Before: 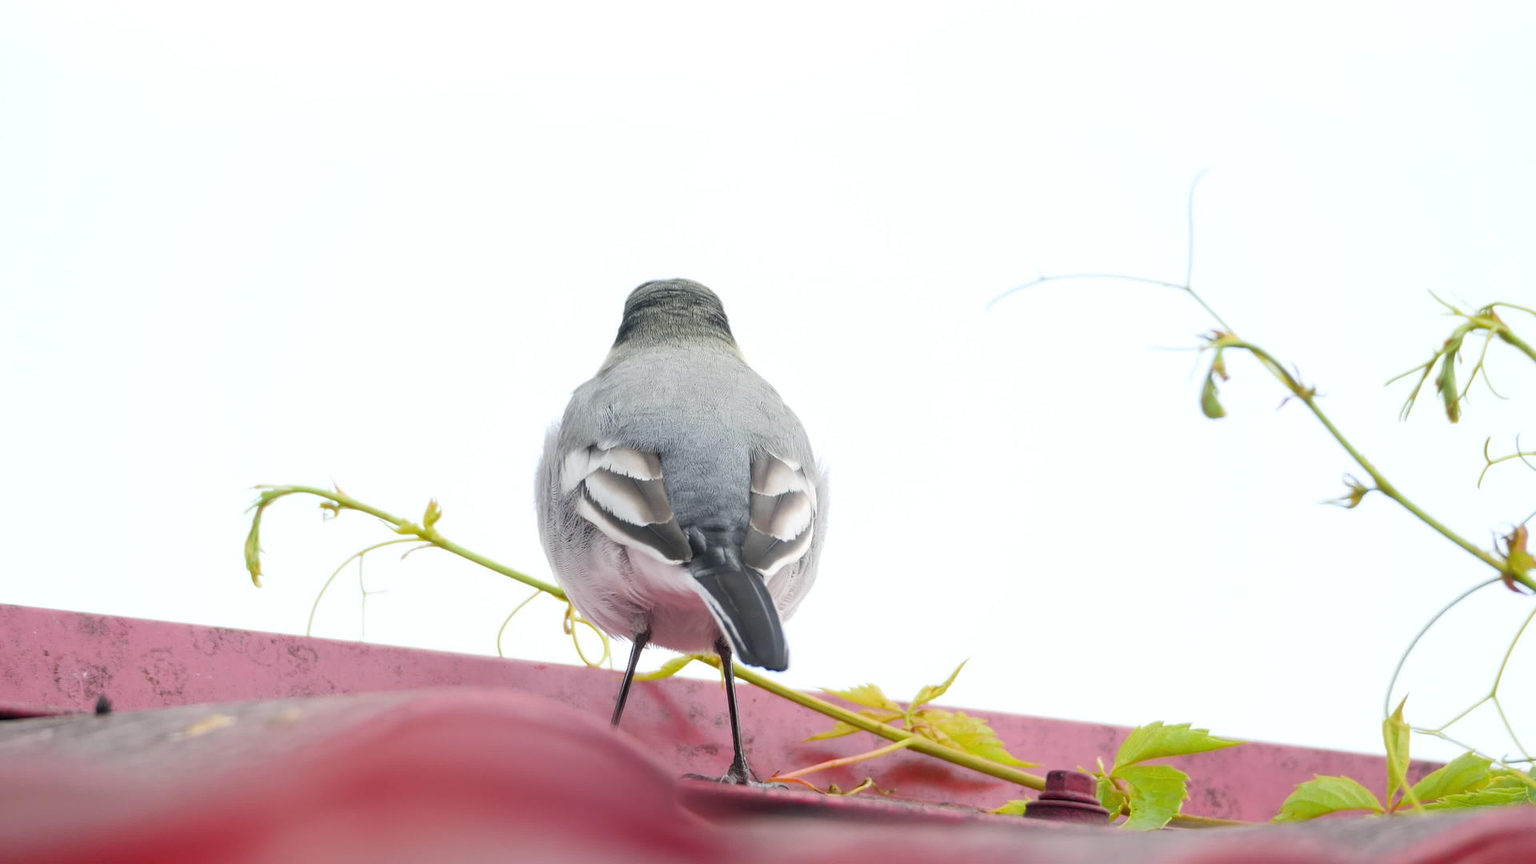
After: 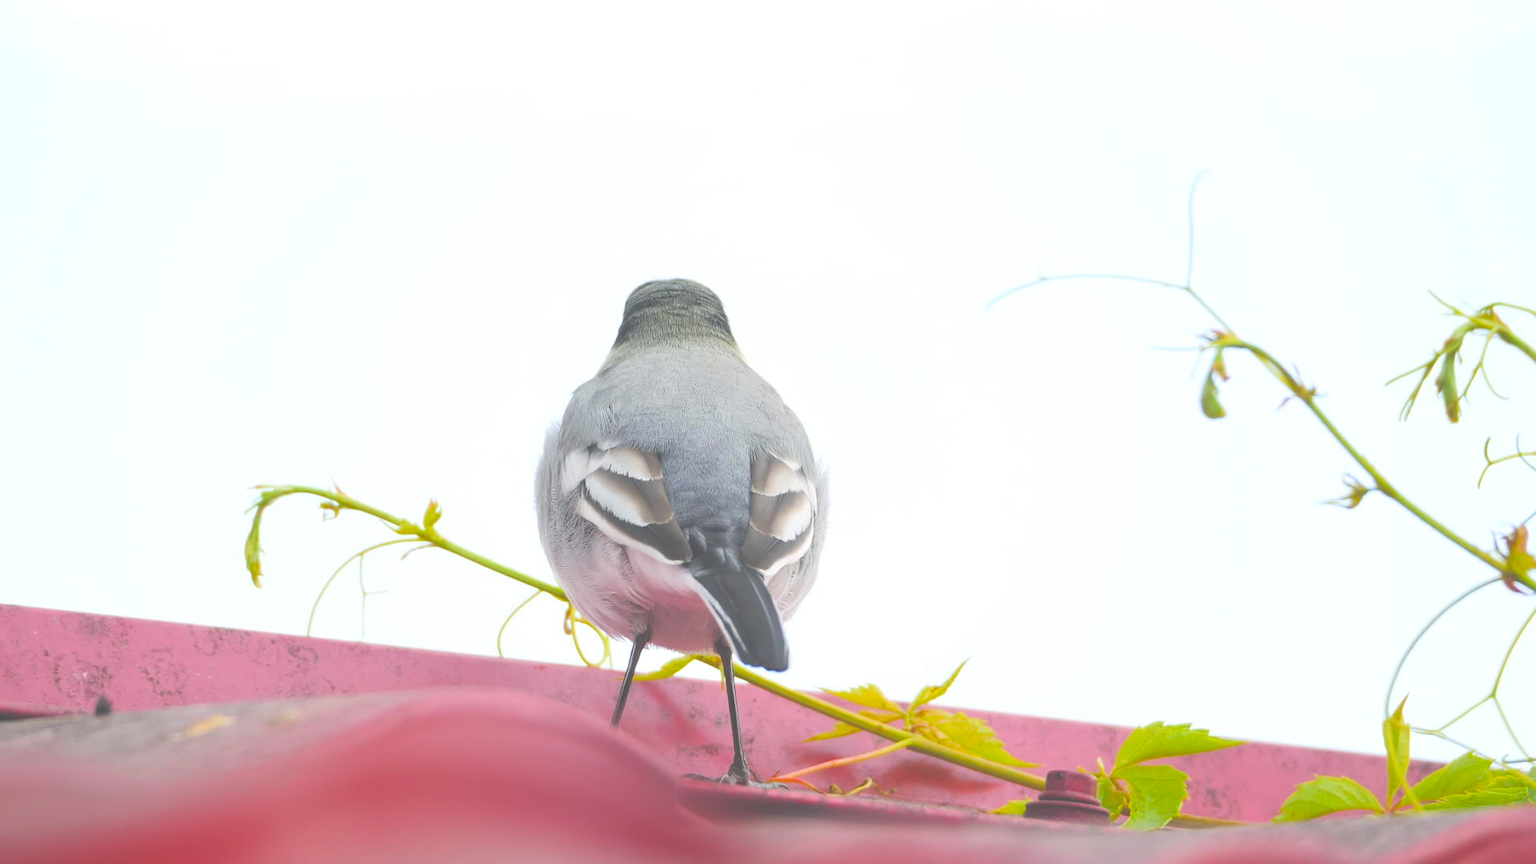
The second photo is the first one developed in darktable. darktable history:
exposure: black level correction -0.087, compensate highlight preservation false
tone equalizer: on, module defaults
color balance rgb: linear chroma grading › global chroma 10.293%, perceptual saturation grading › global saturation 31.218%, global vibrance 20%
